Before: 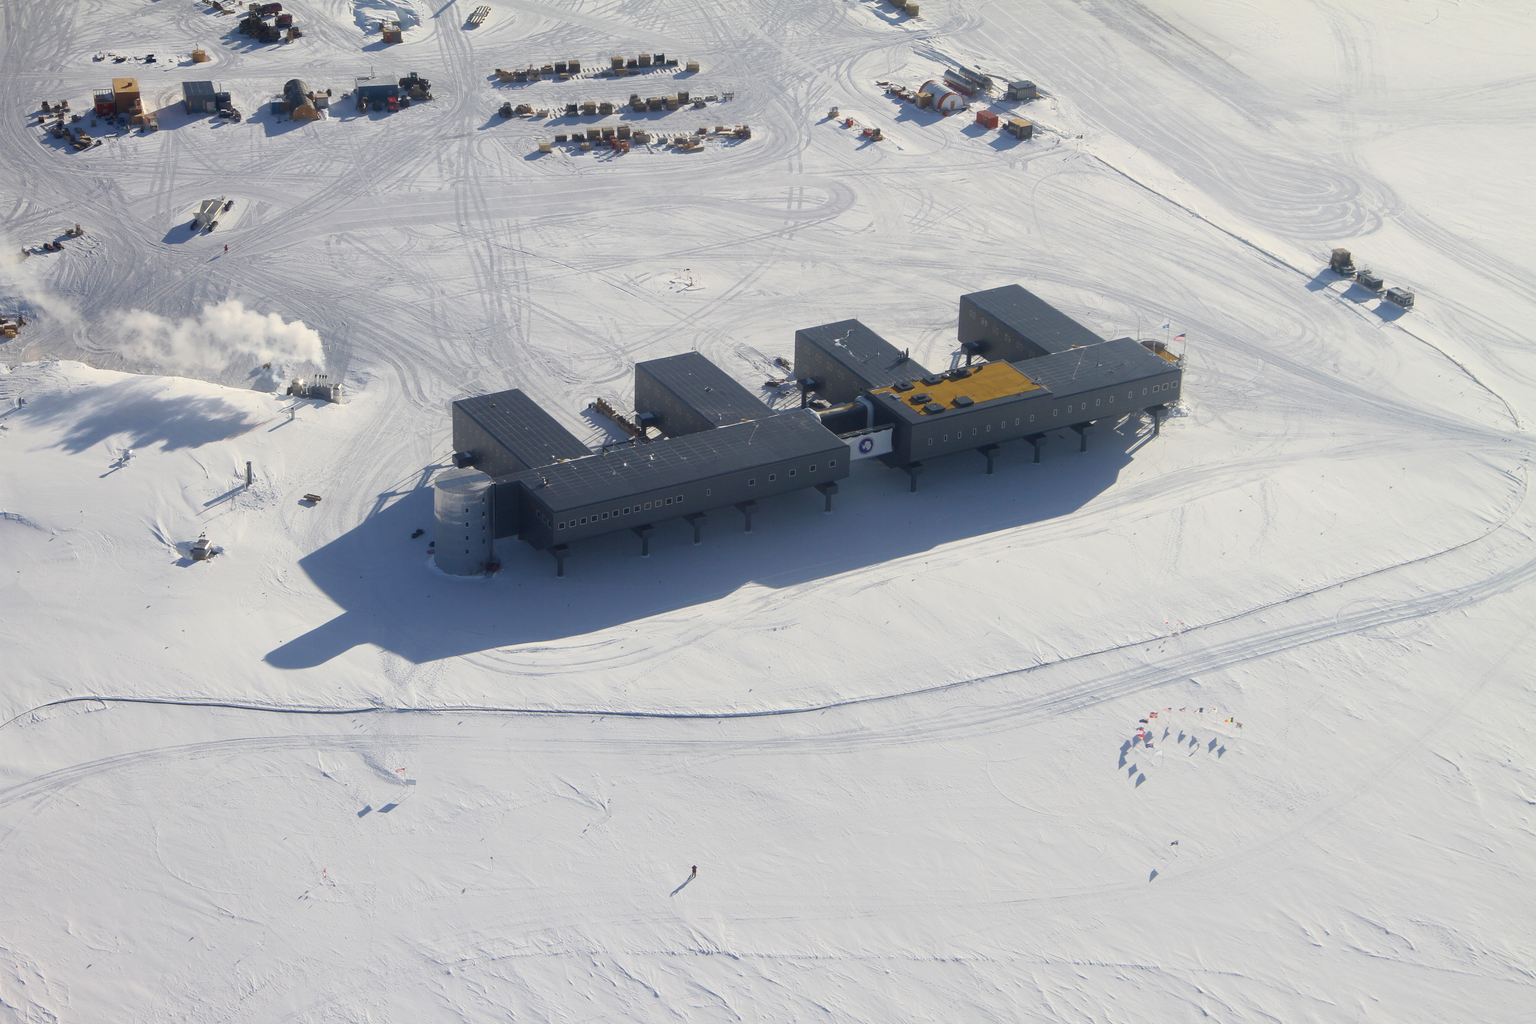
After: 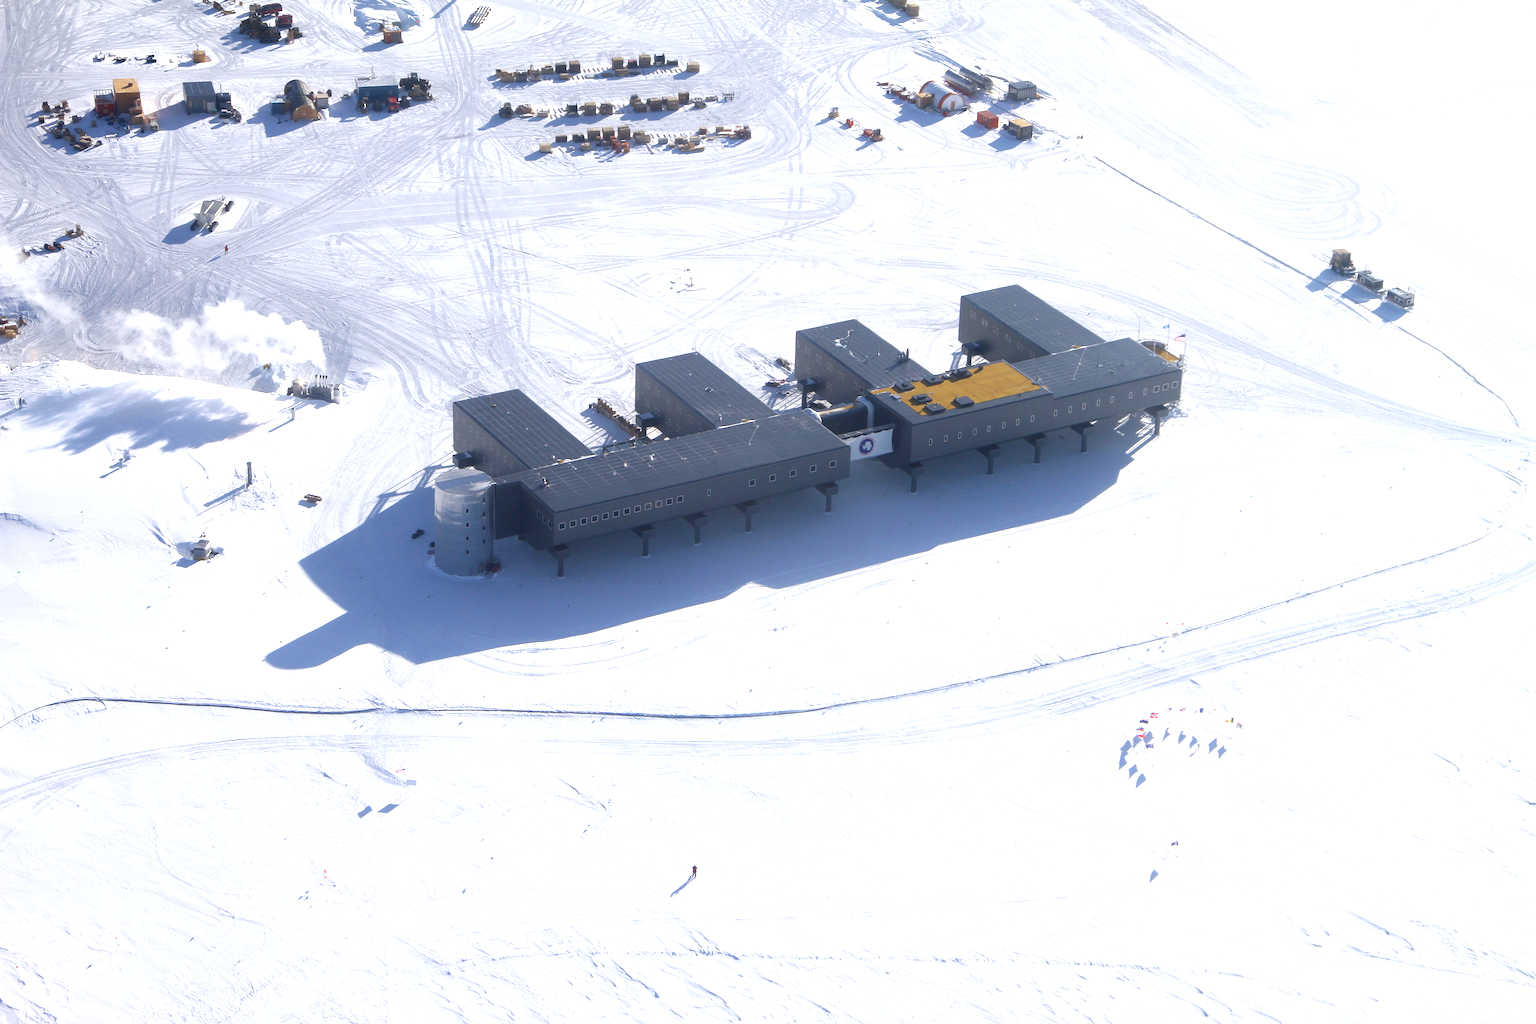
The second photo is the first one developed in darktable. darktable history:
color calibration: illuminant as shot in camera, x 0.358, y 0.373, temperature 4628.91 K
exposure: black level correction 0, exposure 0.839 EV, compensate highlight preservation false
